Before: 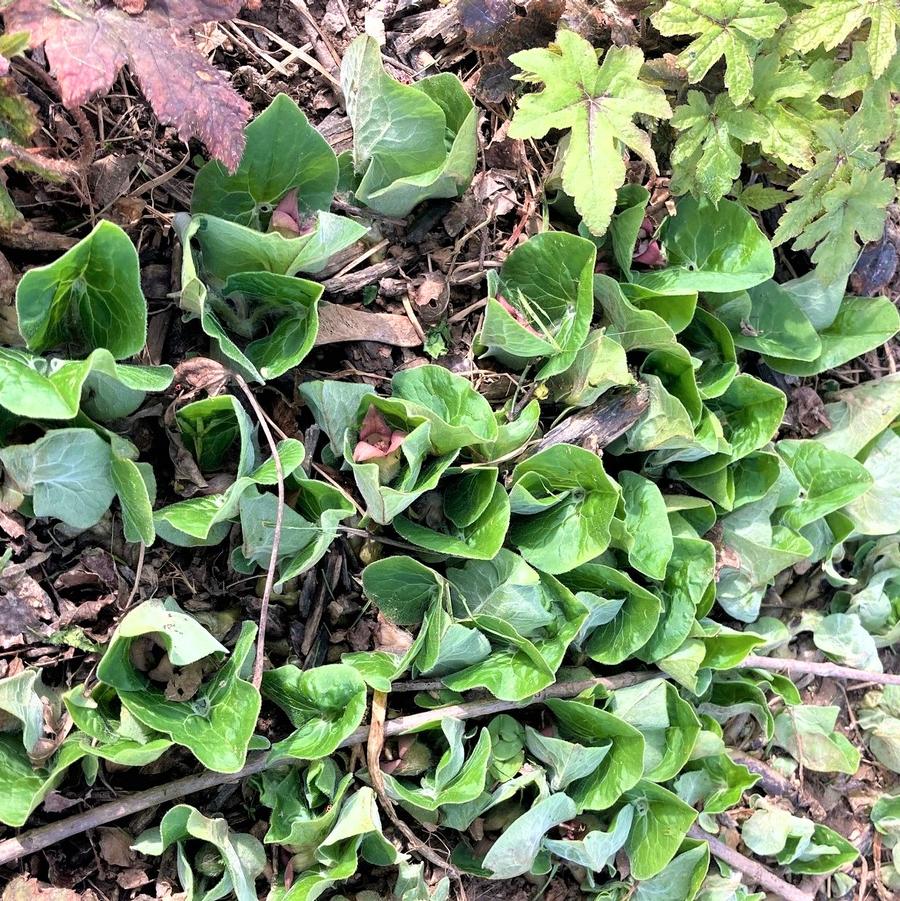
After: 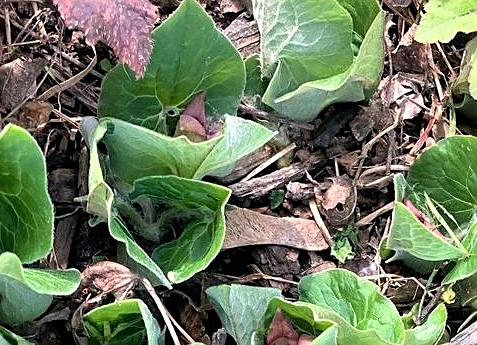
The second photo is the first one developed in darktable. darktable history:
crop: left 10.363%, top 10.727%, right 36.607%, bottom 50.974%
sharpen: on, module defaults
shadows and highlights: low approximation 0.01, soften with gaussian
